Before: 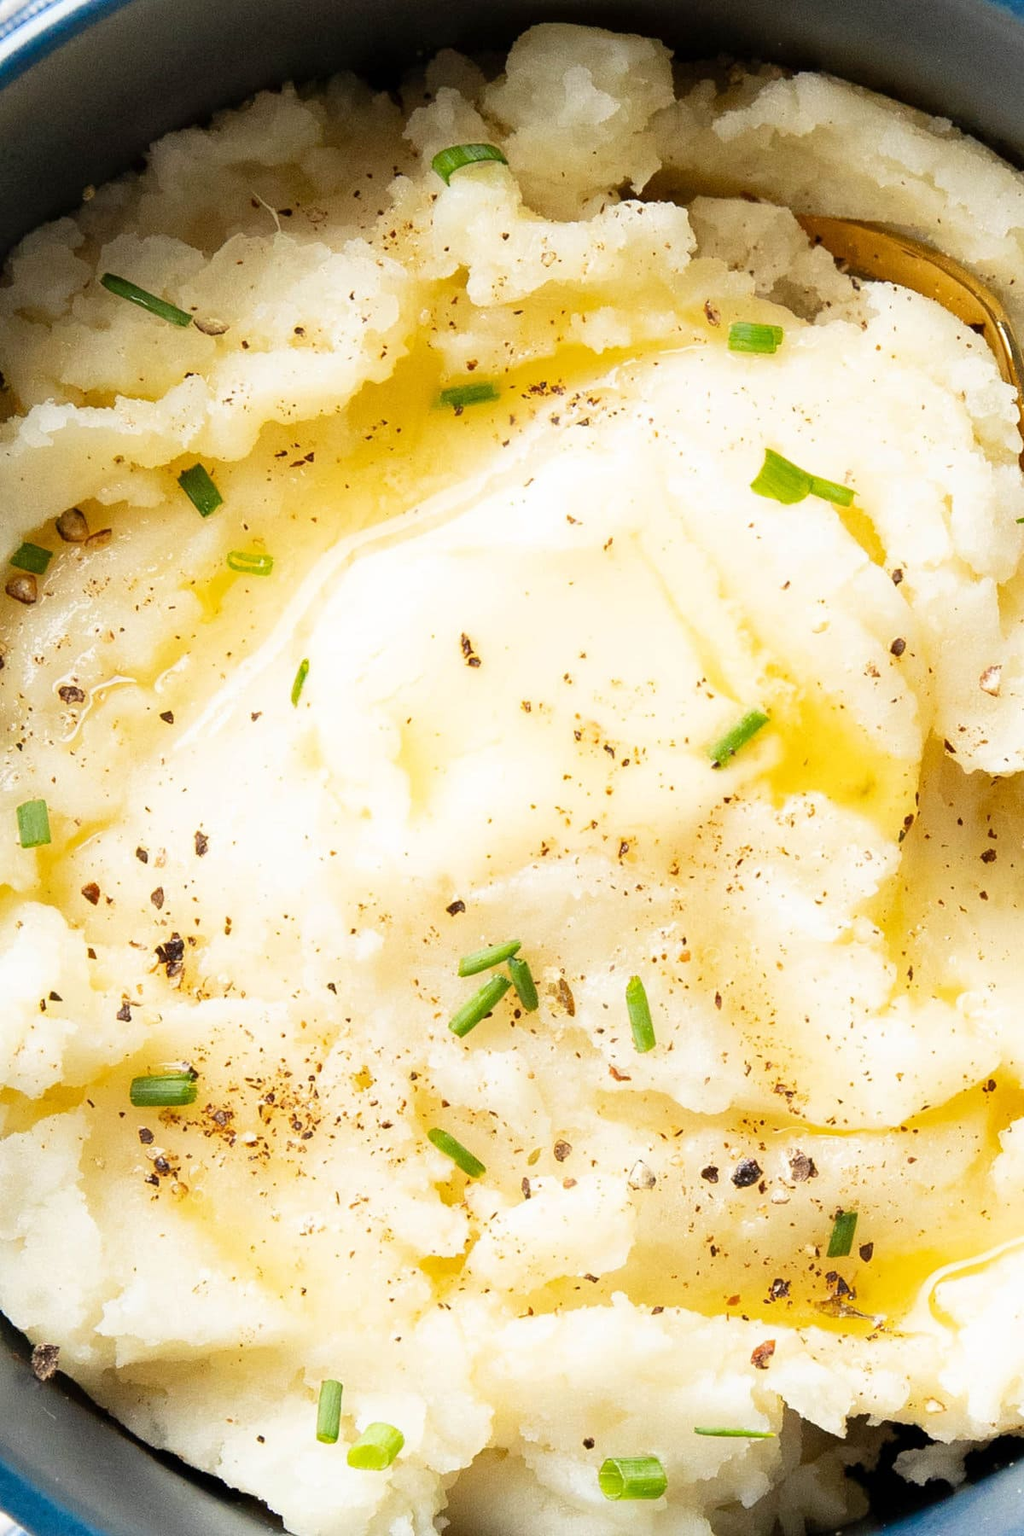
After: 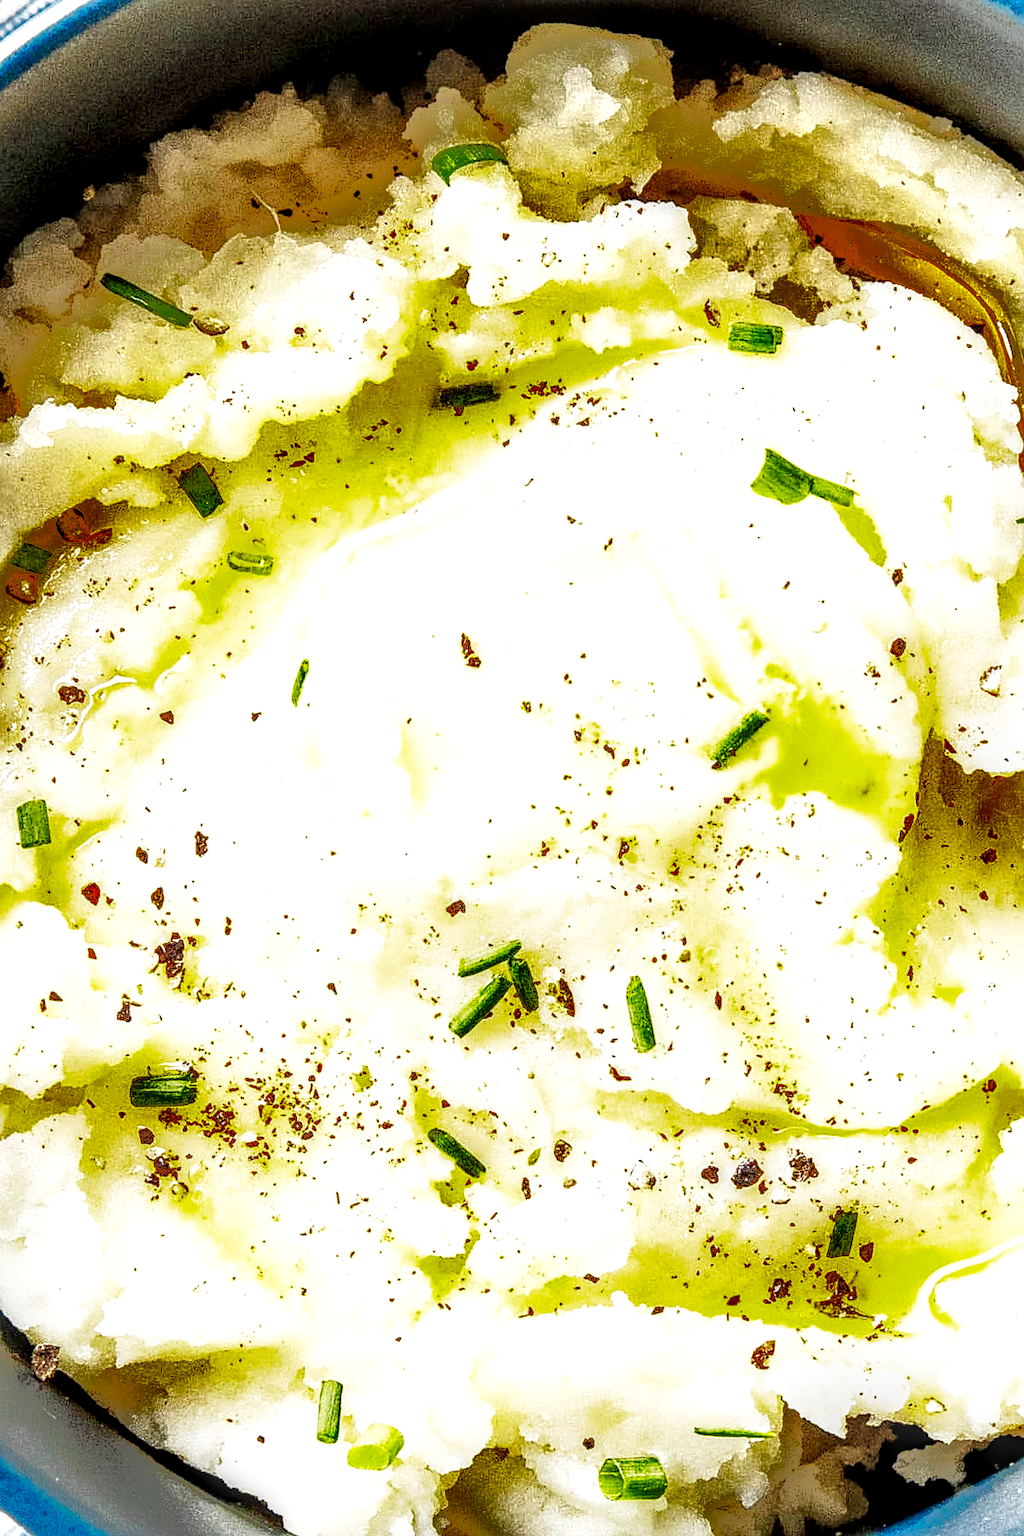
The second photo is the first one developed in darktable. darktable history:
shadows and highlights: shadows 38.43, highlights -74.54
sharpen: on, module defaults
base curve: curves: ch0 [(0, 0) (0.007, 0.004) (0.027, 0.03) (0.046, 0.07) (0.207, 0.54) (0.442, 0.872) (0.673, 0.972) (1, 1)], preserve colors none
local contrast: highlights 0%, shadows 0%, detail 182%
